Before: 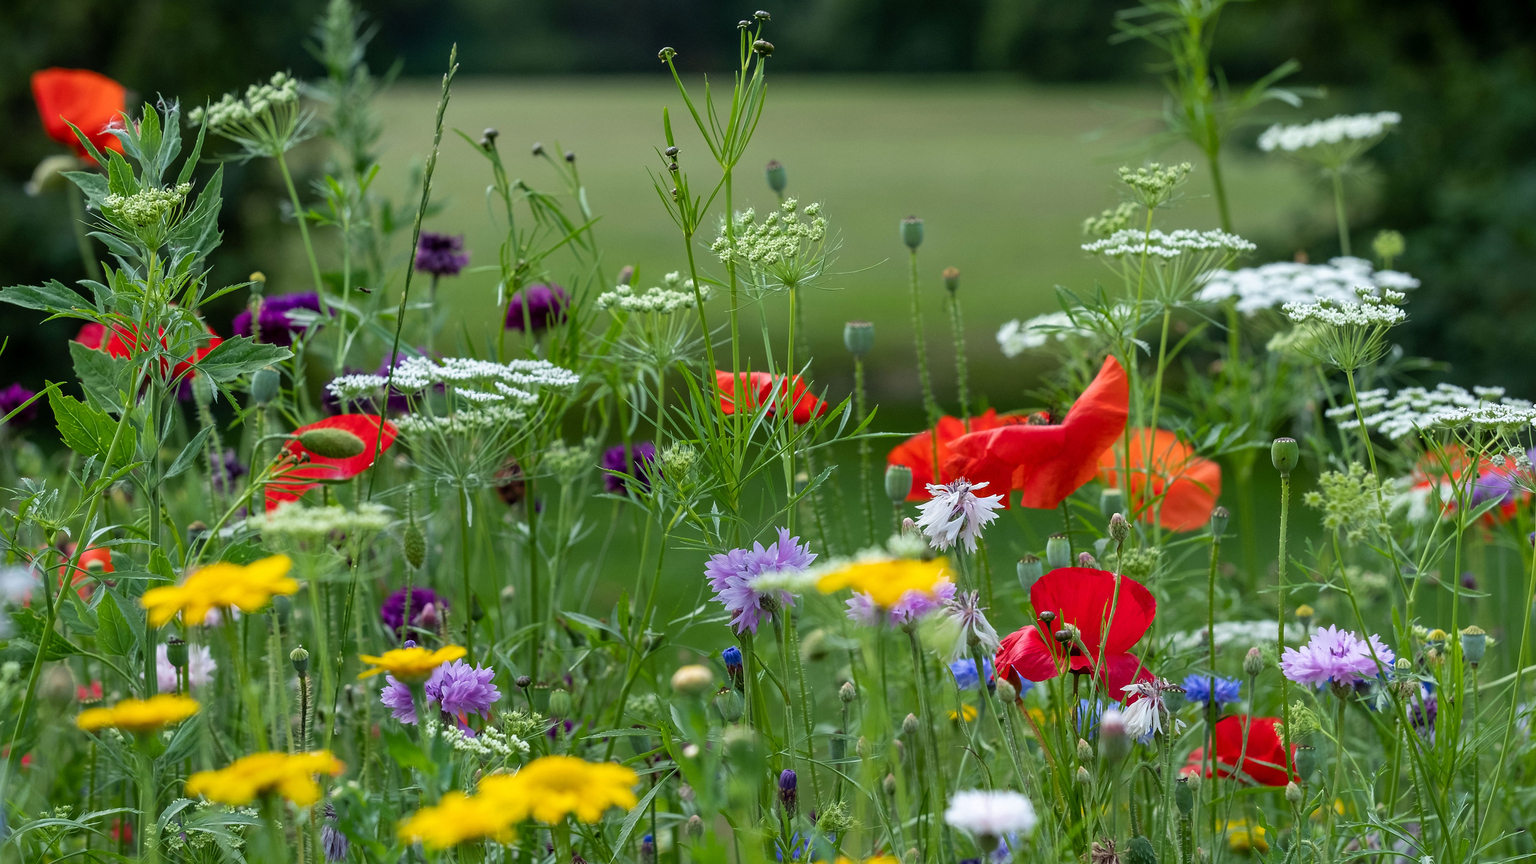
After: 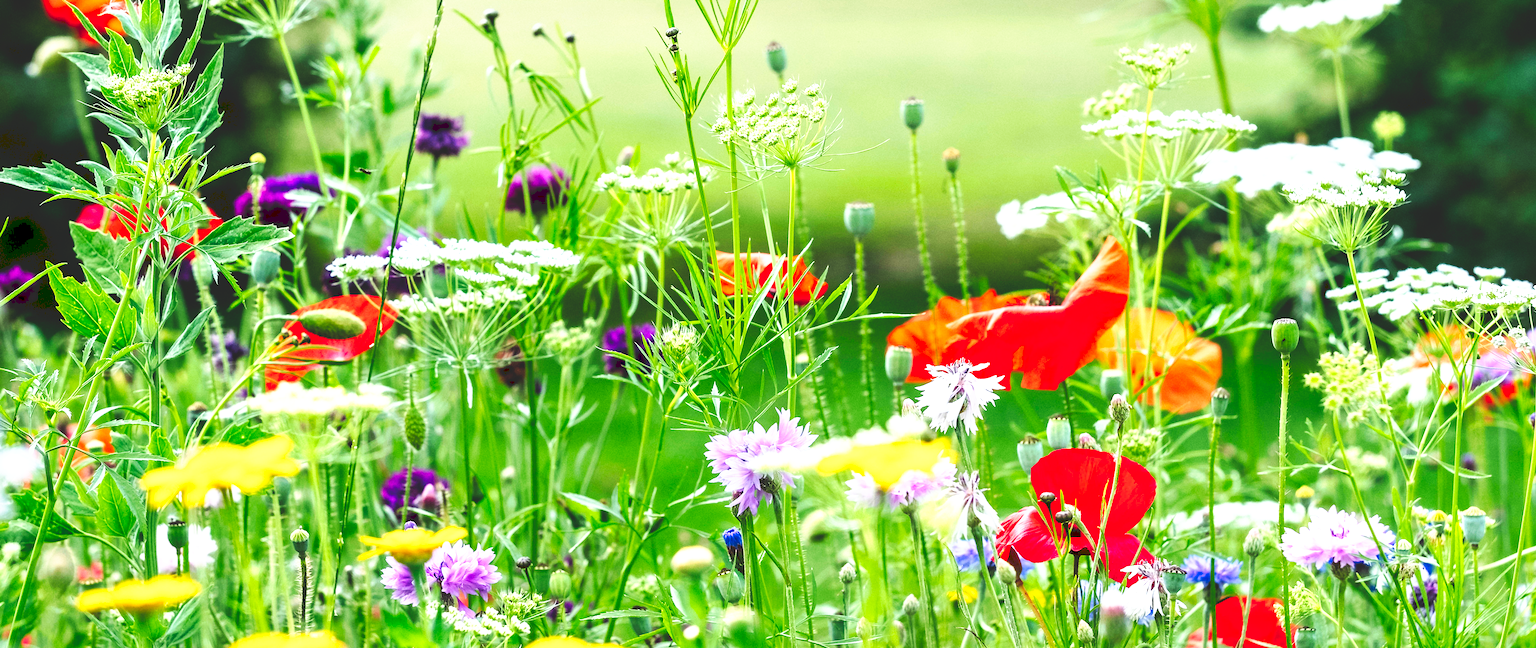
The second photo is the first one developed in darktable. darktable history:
exposure: black level correction 0.001, exposure 1.3 EV, compensate highlight preservation false
crop: top 13.819%, bottom 11.169%
tone curve: curves: ch0 [(0, 0) (0.003, 0.156) (0.011, 0.156) (0.025, 0.161) (0.044, 0.161) (0.069, 0.161) (0.1, 0.166) (0.136, 0.168) (0.177, 0.179) (0.224, 0.202) (0.277, 0.241) (0.335, 0.296) (0.399, 0.378) (0.468, 0.484) (0.543, 0.604) (0.623, 0.728) (0.709, 0.822) (0.801, 0.918) (0.898, 0.98) (1, 1)], preserve colors none
